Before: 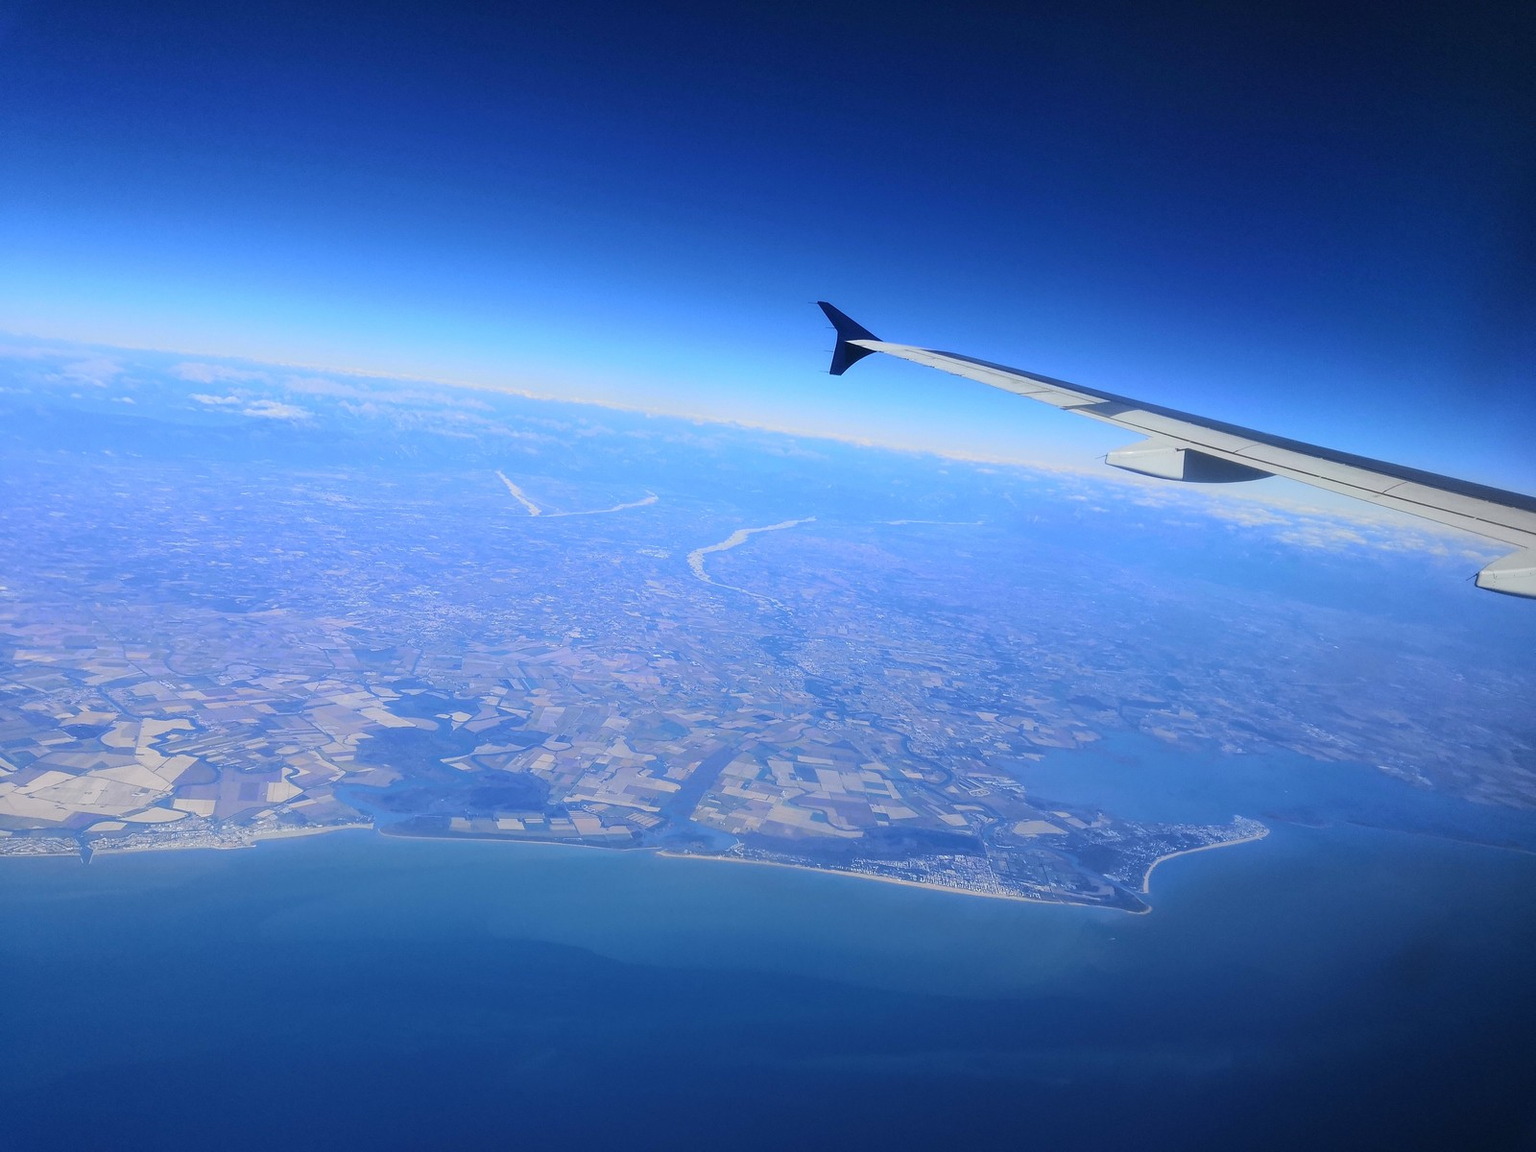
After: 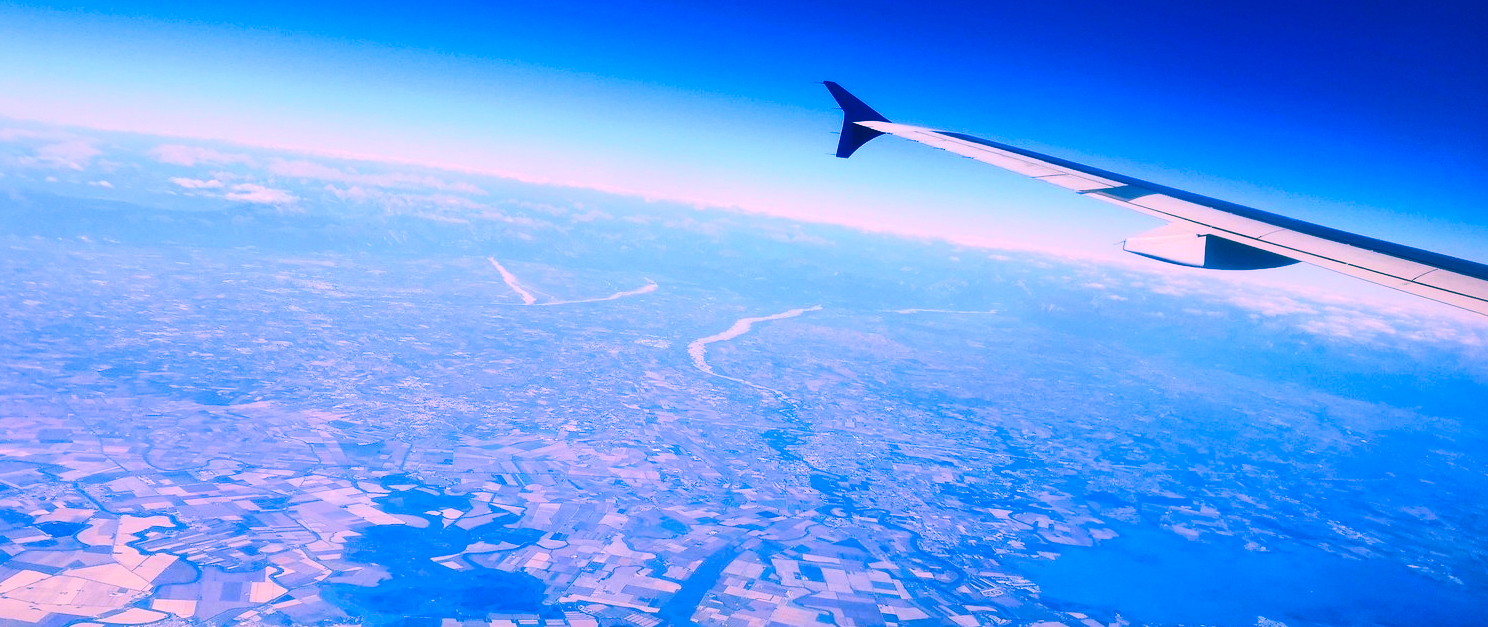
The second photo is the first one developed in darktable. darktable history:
contrast brightness saturation: contrast 0.29
velvia: on, module defaults
crop: left 1.807%, top 19.42%, right 5.144%, bottom 28.327%
color correction: highlights a* 16.7, highlights b* 0.326, shadows a* -15.42, shadows b* -14.5, saturation 1.49
